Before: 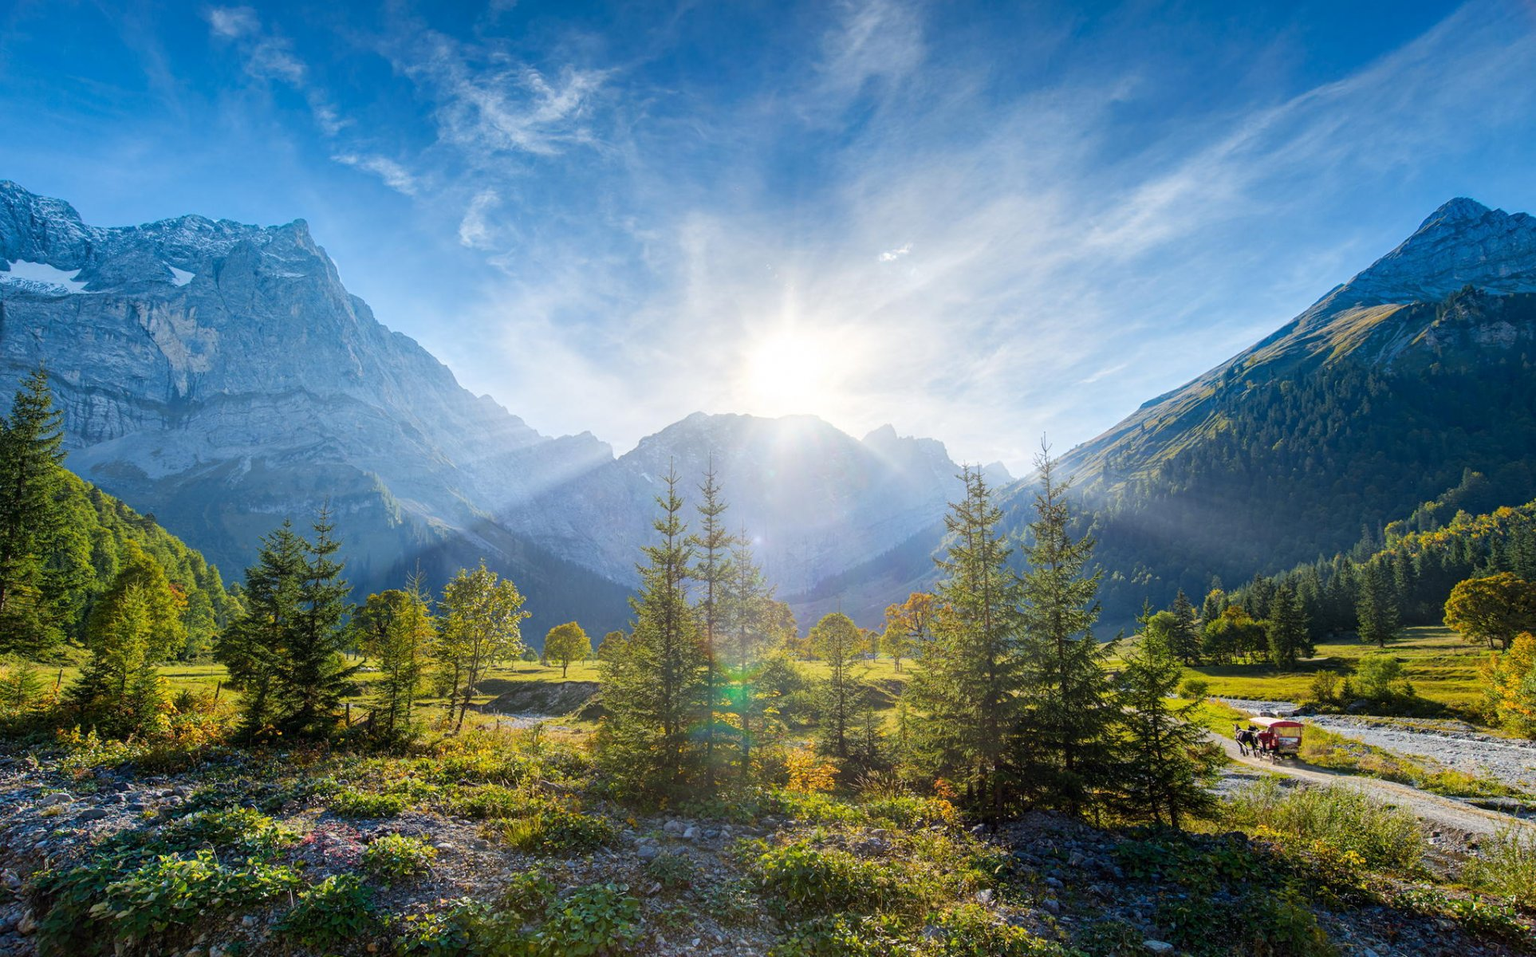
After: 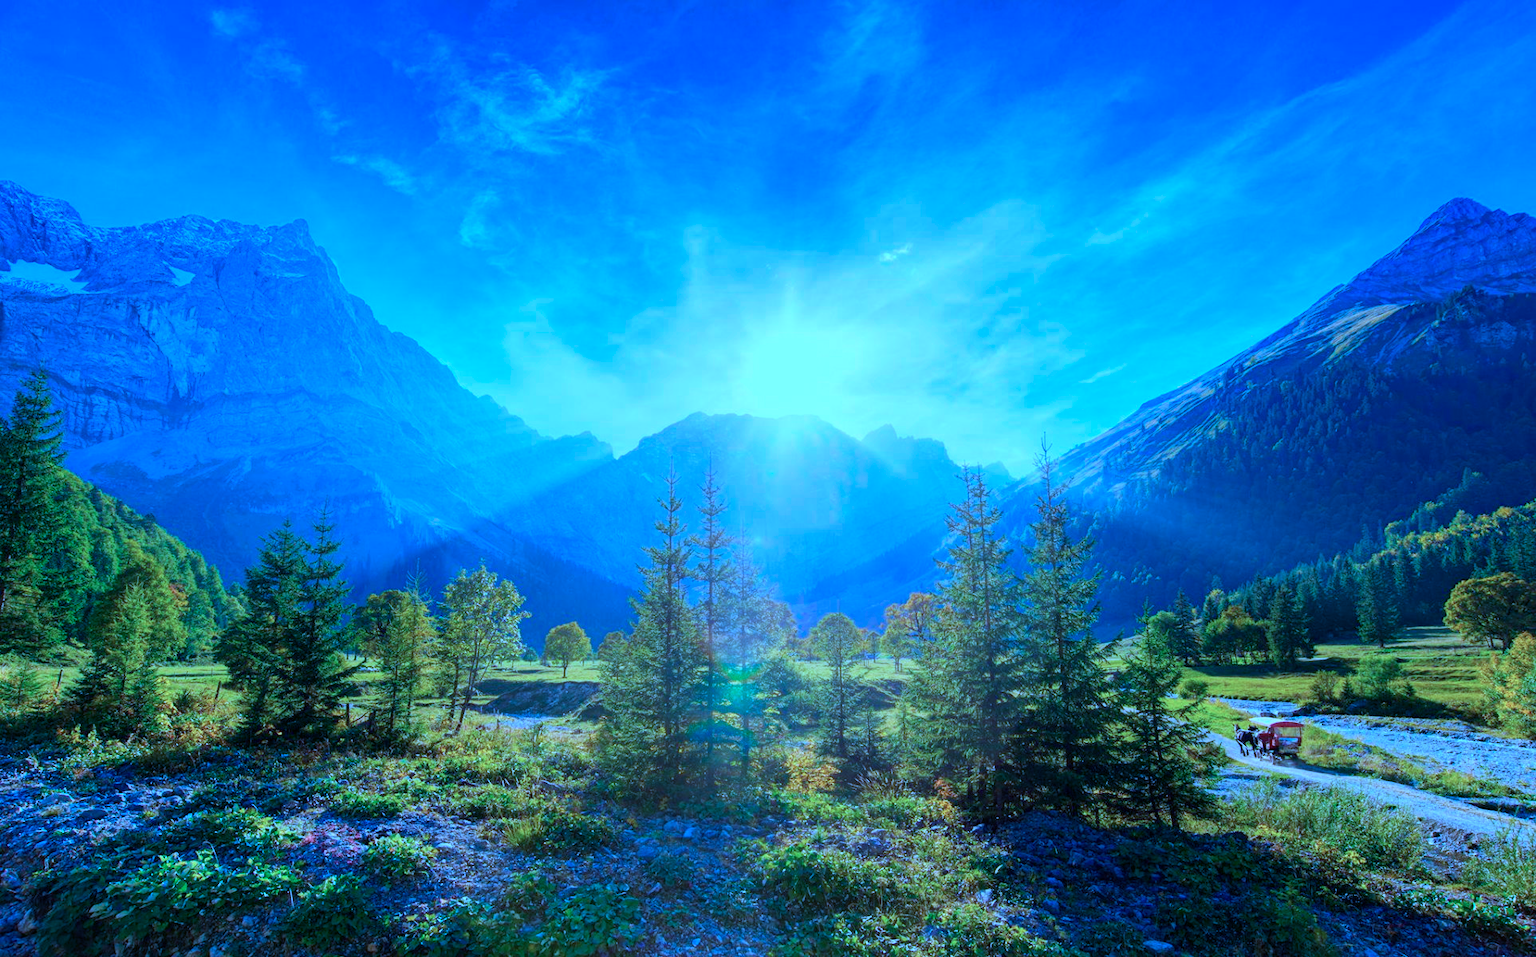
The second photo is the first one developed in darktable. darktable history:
color calibration: output colorfulness [0, 0.315, 0, 0], illuminant as shot in camera, x 0.462, y 0.418, temperature 2658.48 K
